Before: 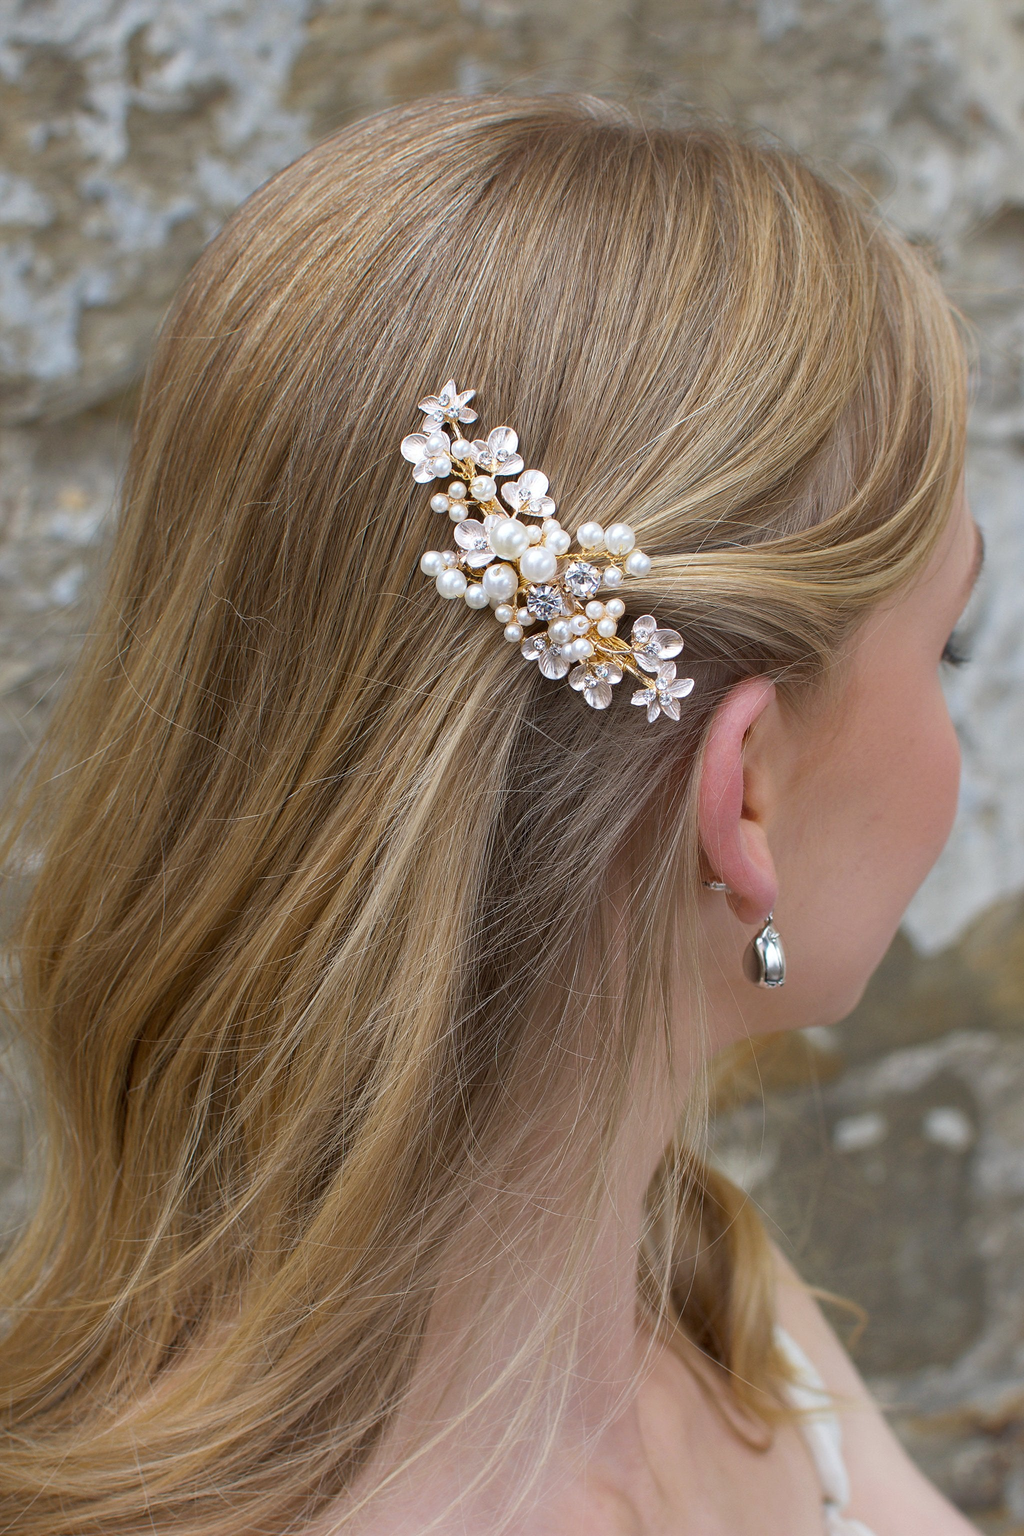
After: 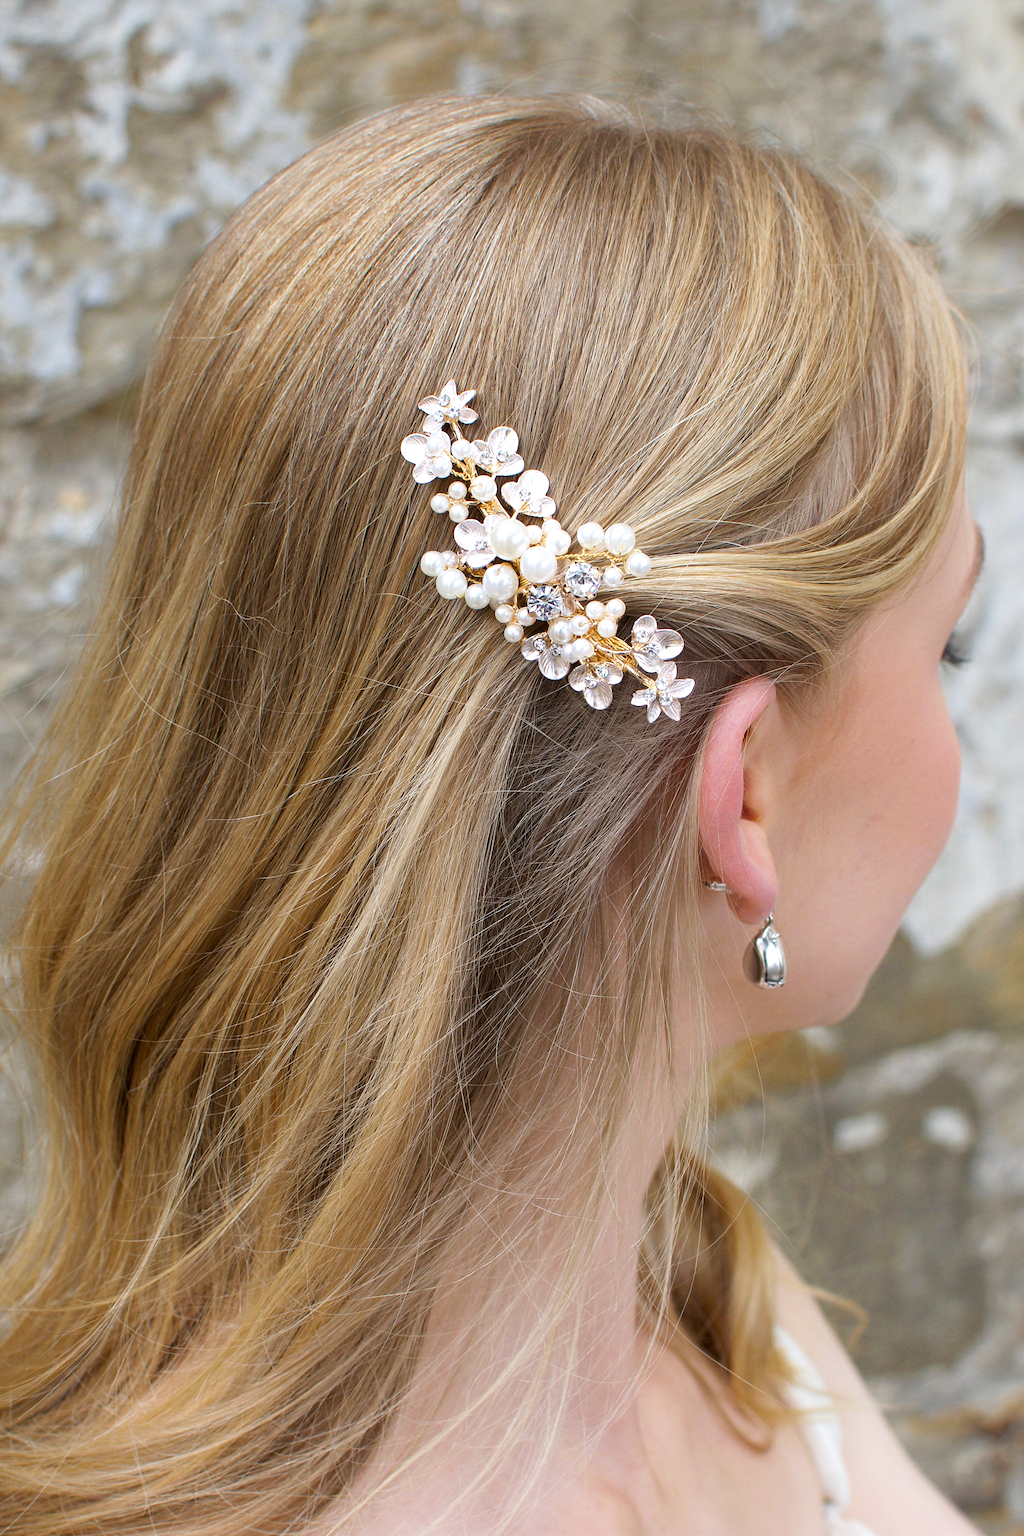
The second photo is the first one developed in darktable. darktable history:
tone equalizer: -8 EV -0.415 EV, -7 EV -0.387 EV, -6 EV -0.369 EV, -5 EV -0.183 EV, -3 EV 0.239 EV, -2 EV 0.335 EV, -1 EV 0.379 EV, +0 EV 0.423 EV
tone curve: curves: ch0 [(0, 0) (0.071, 0.058) (0.266, 0.268) (0.498, 0.542) (0.766, 0.807) (1, 0.983)]; ch1 [(0, 0) (0.346, 0.307) (0.408, 0.387) (0.463, 0.465) (0.482, 0.493) (0.502, 0.499) (0.517, 0.505) (0.55, 0.554) (0.597, 0.61) (0.651, 0.698) (1, 1)]; ch2 [(0, 0) (0.346, 0.34) (0.434, 0.46) (0.485, 0.494) (0.5, 0.498) (0.509, 0.517) (0.526, 0.539) (0.583, 0.603) (0.625, 0.659) (1, 1)], preserve colors none
